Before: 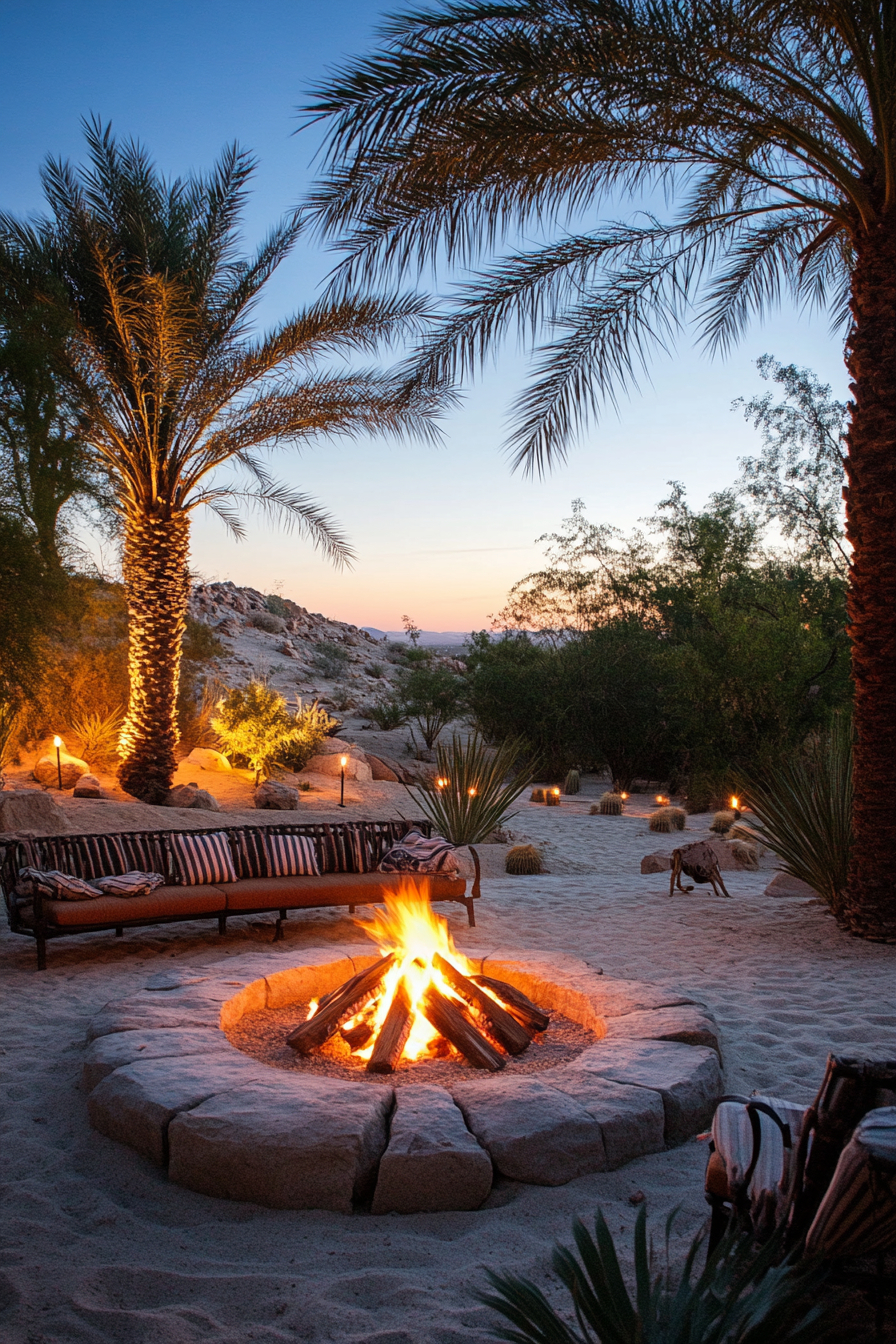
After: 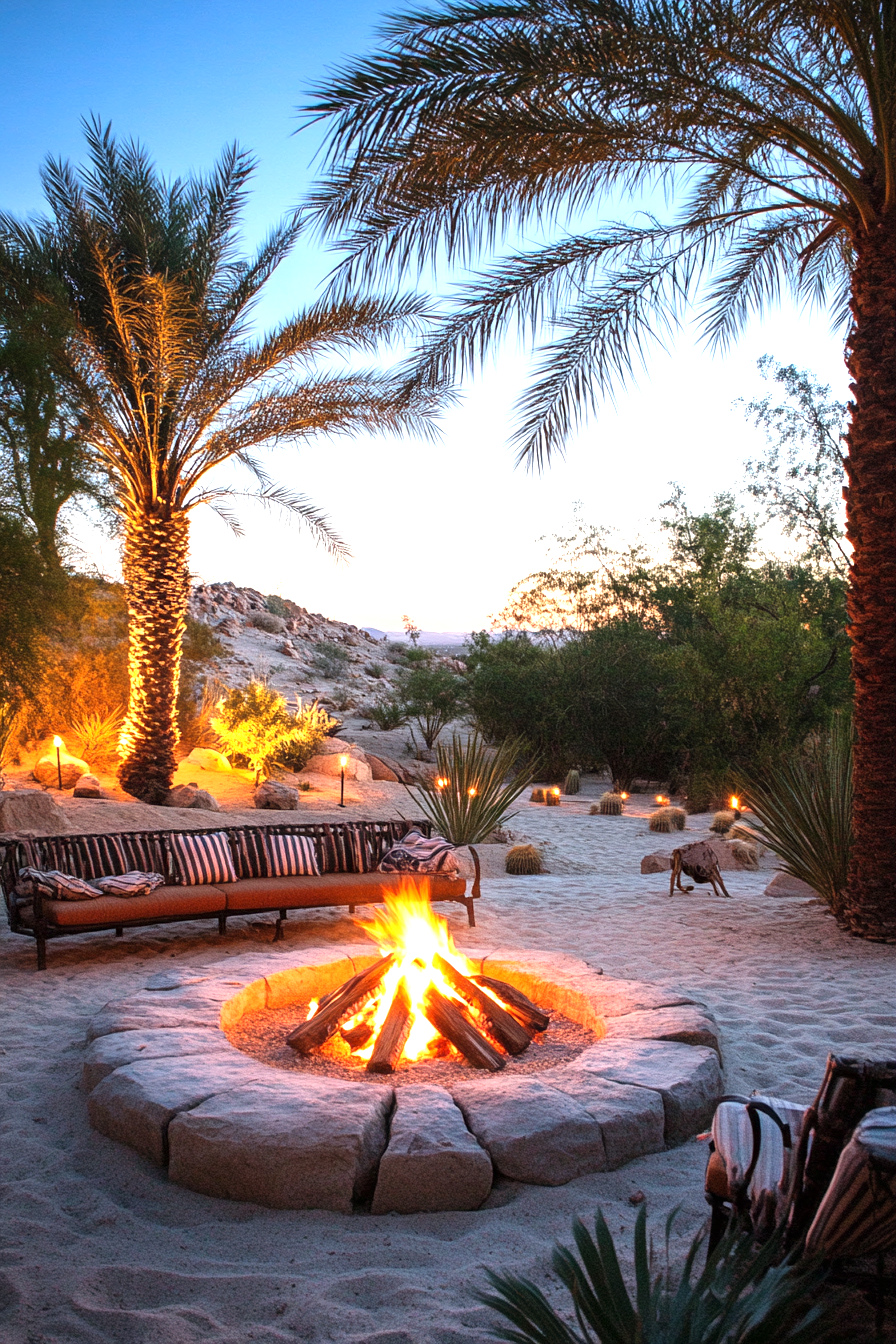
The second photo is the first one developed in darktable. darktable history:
levels: mode automatic
exposure: exposure 1.089 EV, compensate highlight preservation false
